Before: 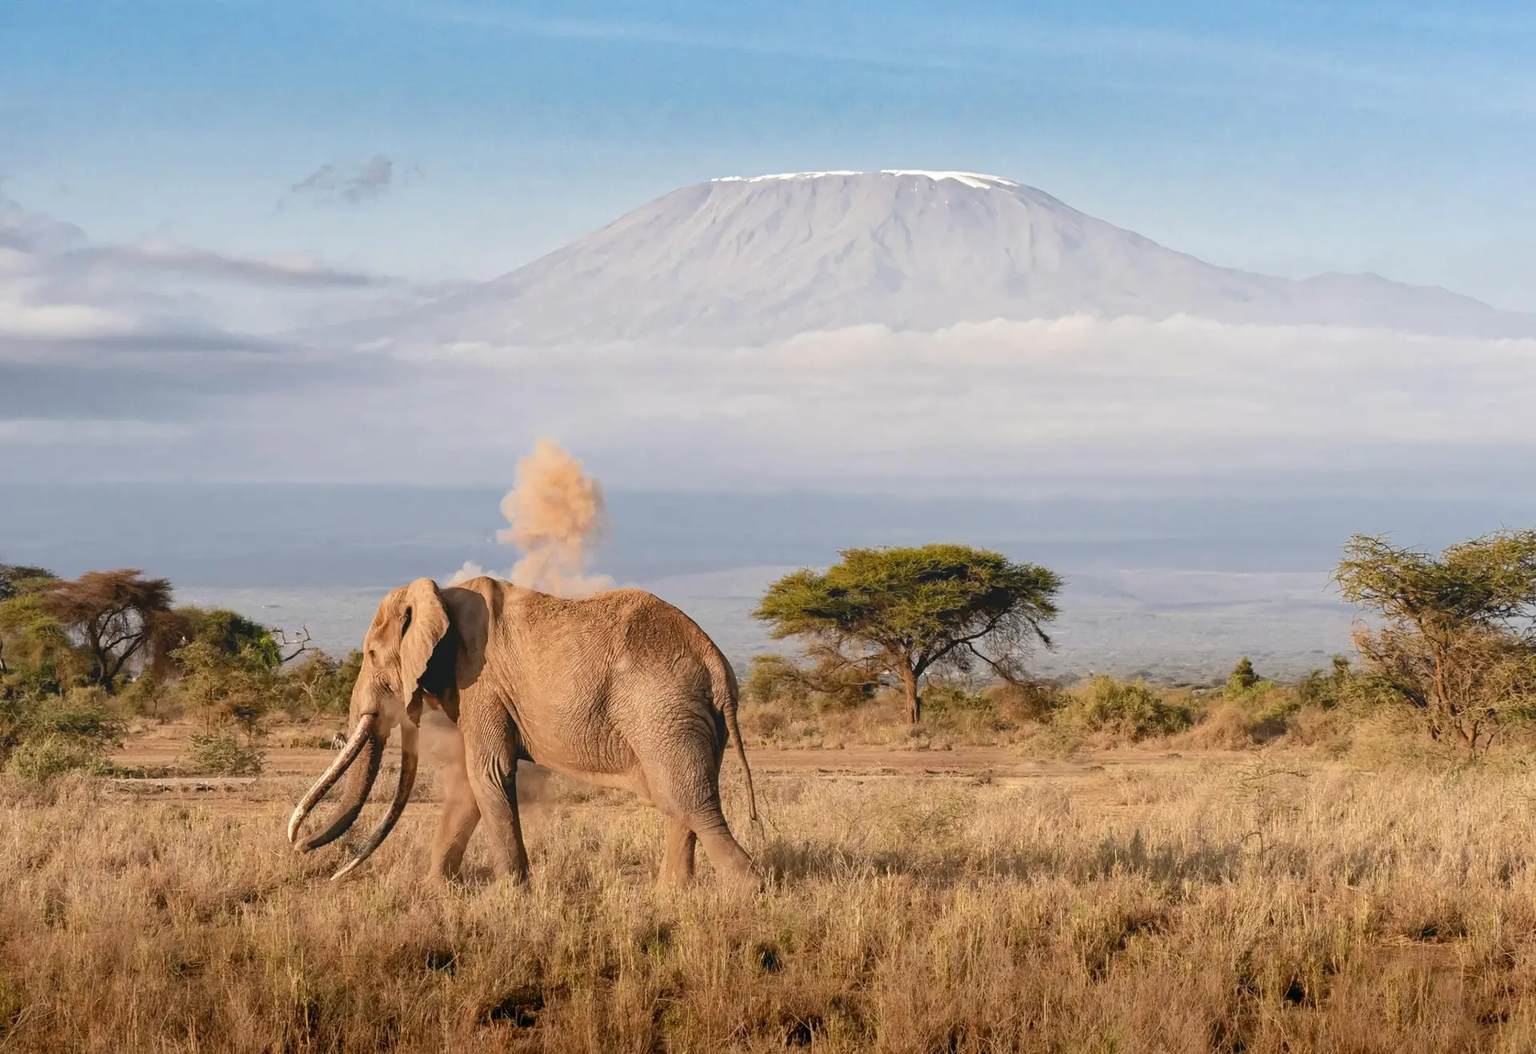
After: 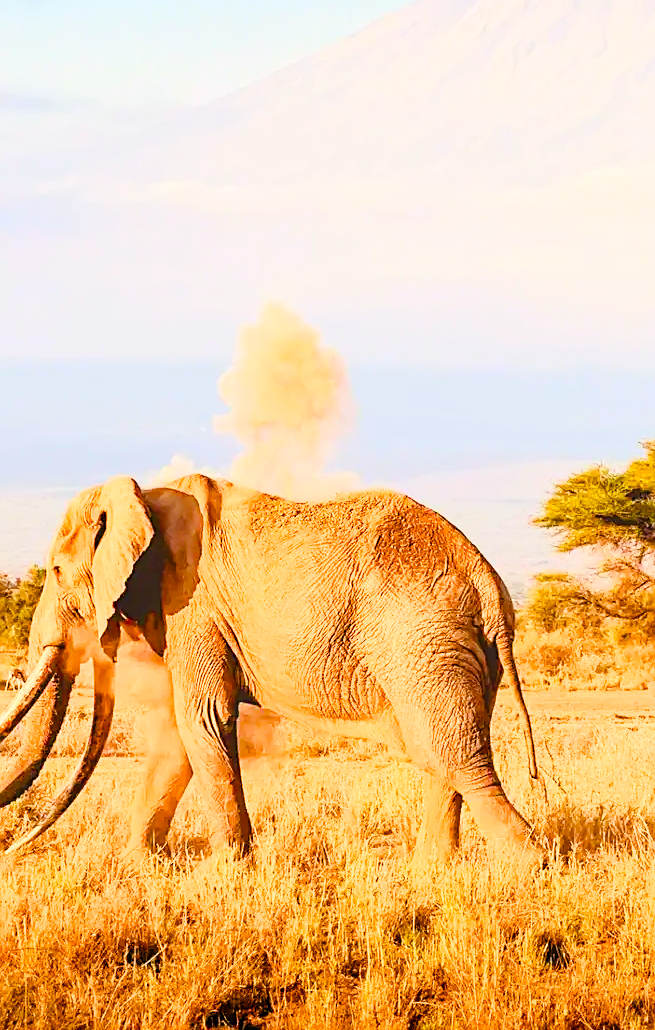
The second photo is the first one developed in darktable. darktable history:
crop and rotate: left 21.275%, top 18.802%, right 44.588%, bottom 2.987%
exposure: exposure 0.295 EV, compensate highlight preservation false
sharpen: on, module defaults
color balance rgb: shadows lift › chroma 9.907%, shadows lift › hue 44.29°, highlights gain › chroma 2.285%, highlights gain › hue 75.12°, perceptual saturation grading › global saturation 35.083%, perceptual saturation grading › highlights -29.813%, perceptual saturation grading › shadows 36.22%
tone curve: curves: ch0 [(0, 0) (0.003, 0.003) (0.011, 0.012) (0.025, 0.028) (0.044, 0.049) (0.069, 0.091) (0.1, 0.144) (0.136, 0.21) (0.177, 0.277) (0.224, 0.352) (0.277, 0.433) (0.335, 0.523) (0.399, 0.613) (0.468, 0.702) (0.543, 0.79) (0.623, 0.867) (0.709, 0.916) (0.801, 0.946) (0.898, 0.972) (1, 1)], color space Lab, linked channels
